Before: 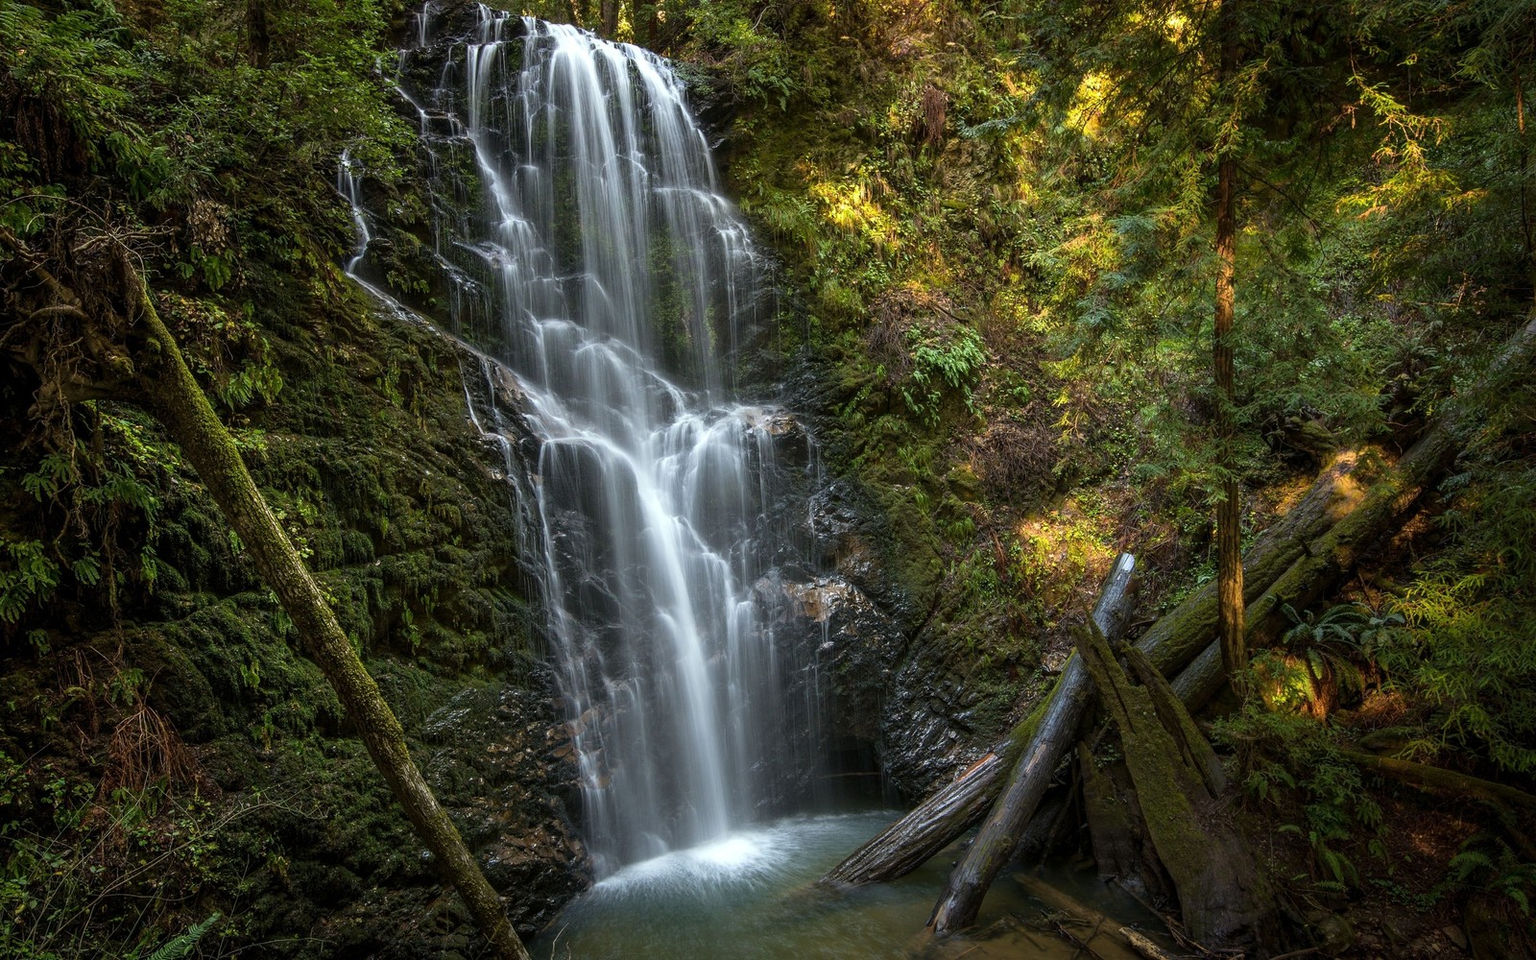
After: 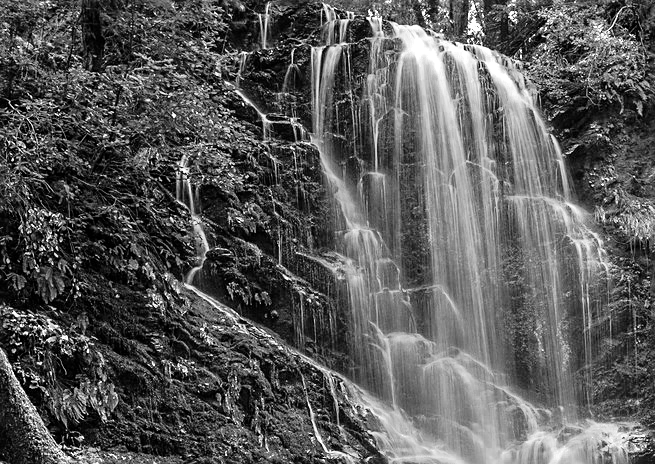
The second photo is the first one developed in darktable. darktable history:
exposure: black level correction 0, exposure 0.873 EV, compensate highlight preservation false
crop and rotate: left 11.052%, top 0.093%, right 47.993%, bottom 53.422%
tone curve: curves: ch0 [(0, 0) (0.068, 0.031) (0.175, 0.139) (0.32, 0.345) (0.495, 0.544) (0.748, 0.762) (0.993, 0.954)]; ch1 [(0, 0) (0.294, 0.184) (0.34, 0.303) (0.371, 0.344) (0.441, 0.408) (0.477, 0.474) (0.499, 0.5) (0.529, 0.523) (0.677, 0.762) (1, 1)]; ch2 [(0, 0) (0.431, 0.419) (0.495, 0.502) (0.524, 0.534) (0.557, 0.56) (0.634, 0.654) (0.728, 0.722) (1, 1)], color space Lab, independent channels, preserve colors none
color zones: curves: ch0 [(0.002, 0.593) (0.143, 0.417) (0.285, 0.541) (0.455, 0.289) (0.608, 0.327) (0.727, 0.283) (0.869, 0.571) (1, 0.603)]; ch1 [(0, 0) (0.143, 0) (0.286, 0) (0.429, 0) (0.571, 0) (0.714, 0) (0.857, 0)], mix 100.69%
base curve: curves: ch0 [(0, 0) (0.257, 0.25) (0.482, 0.586) (0.757, 0.871) (1, 1)]
sharpen: on, module defaults
